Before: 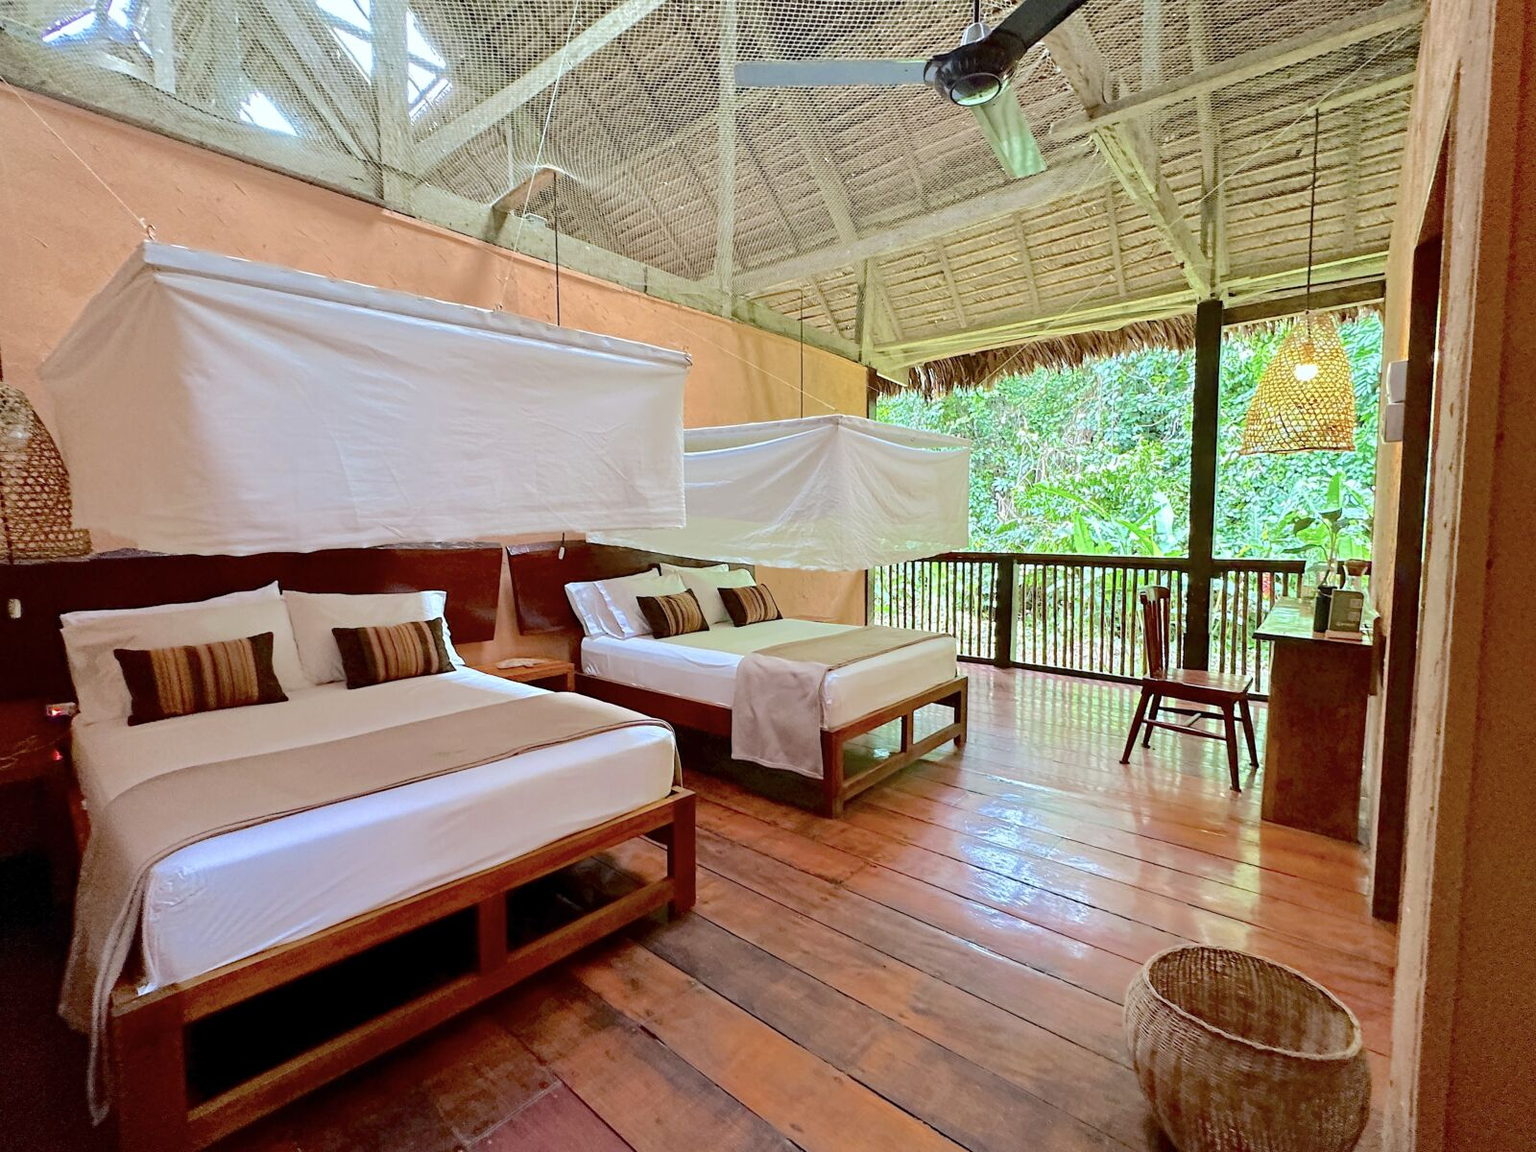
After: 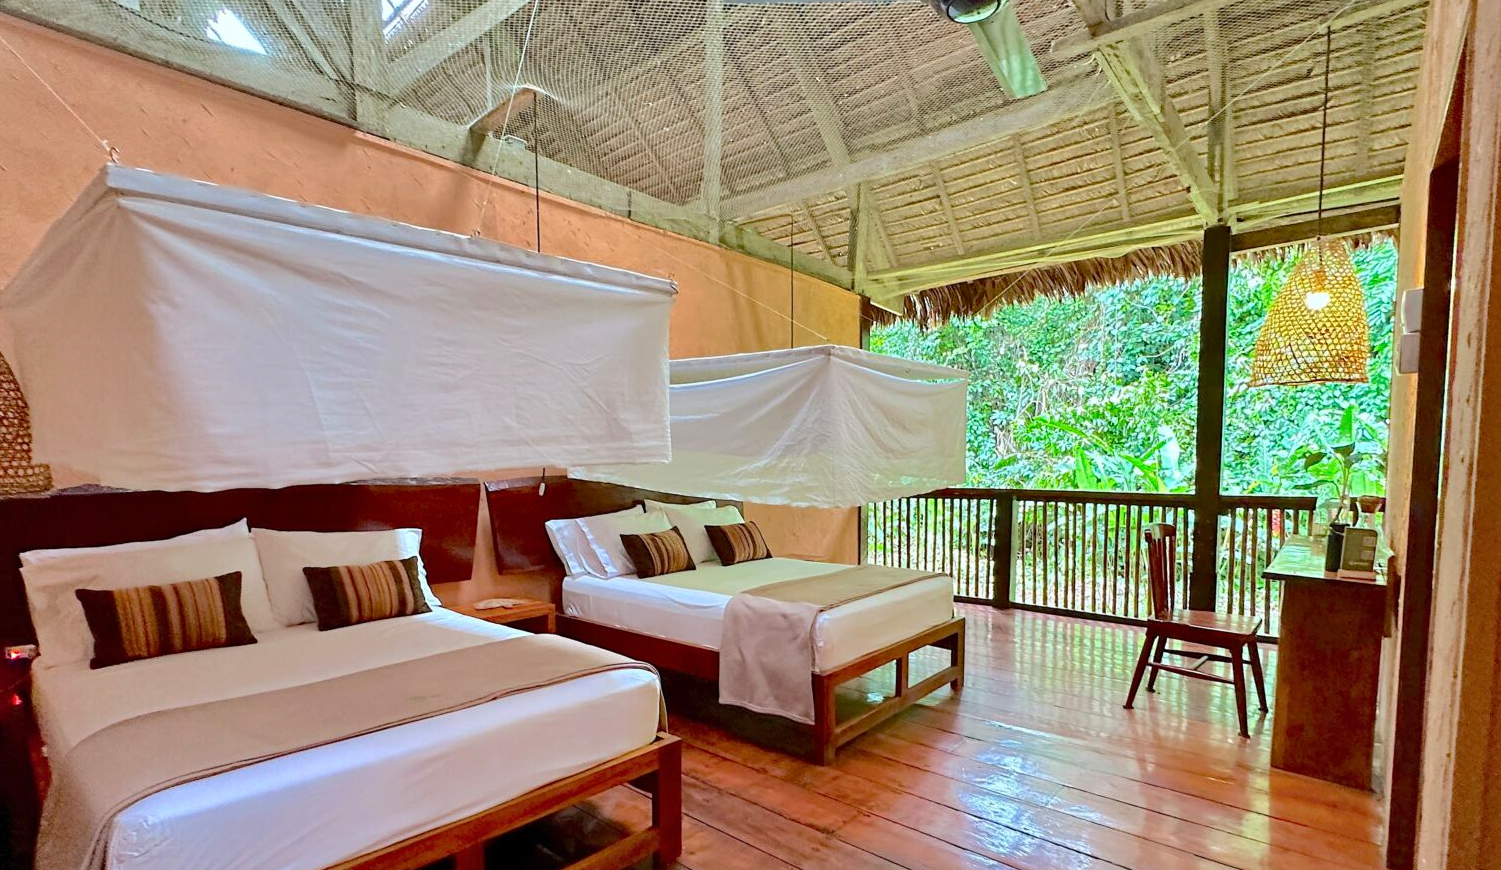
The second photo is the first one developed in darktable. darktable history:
crop: left 2.737%, top 7.287%, right 3.421%, bottom 20.179%
shadows and highlights: soften with gaussian
